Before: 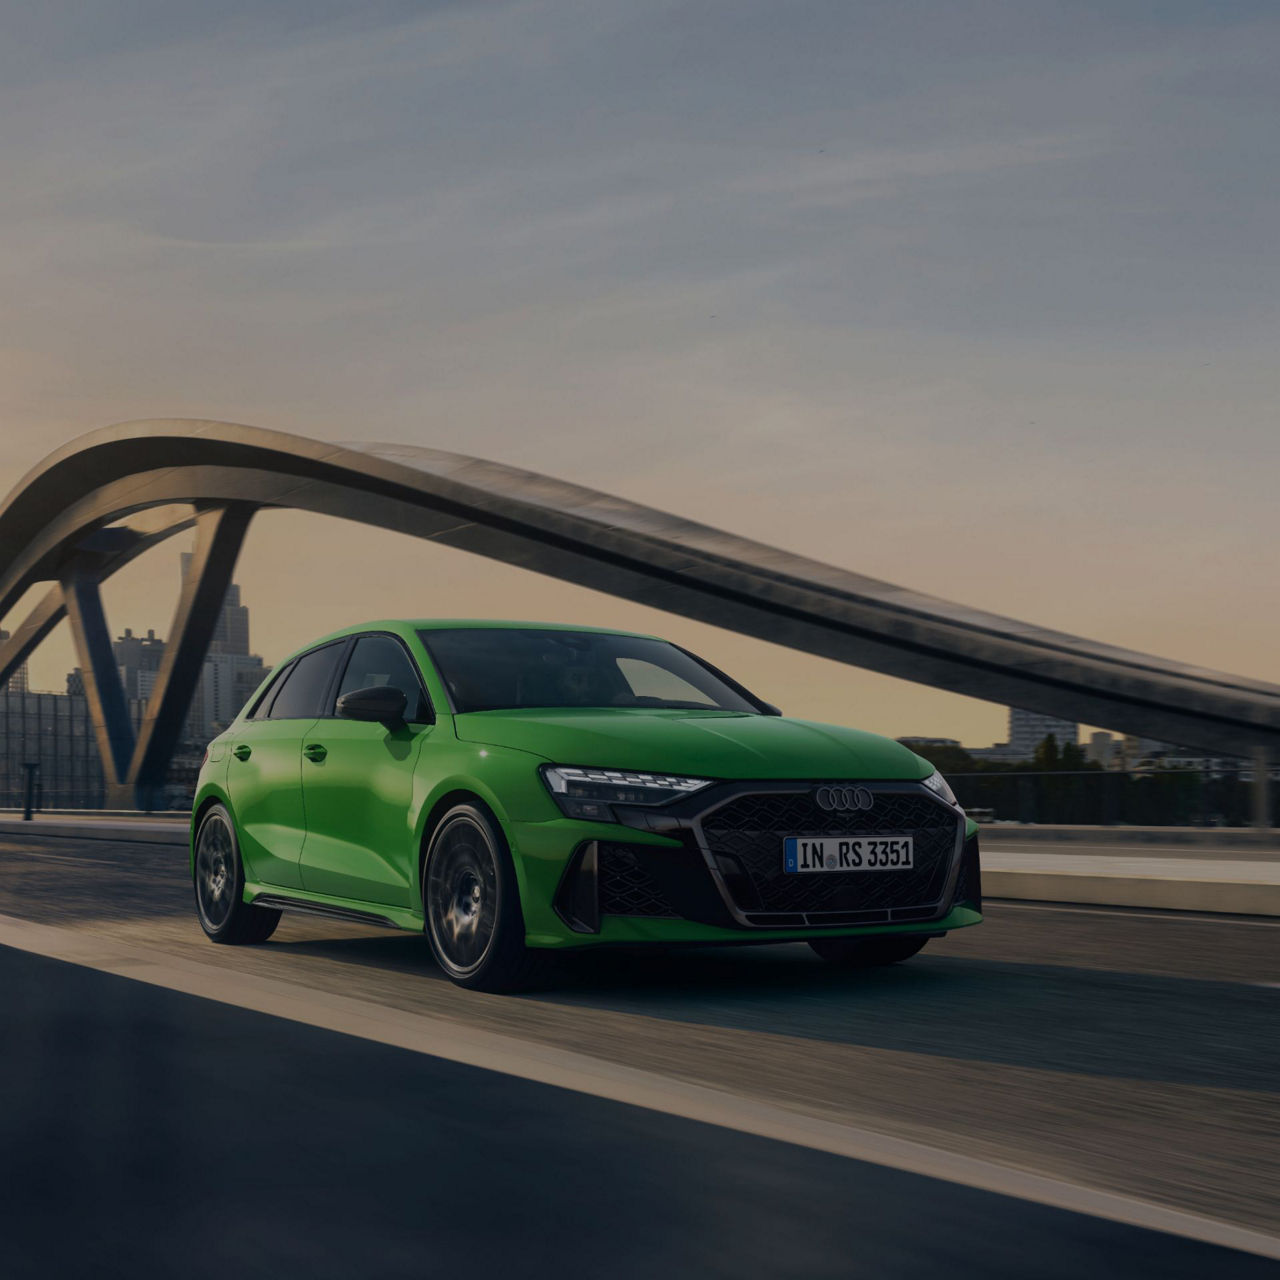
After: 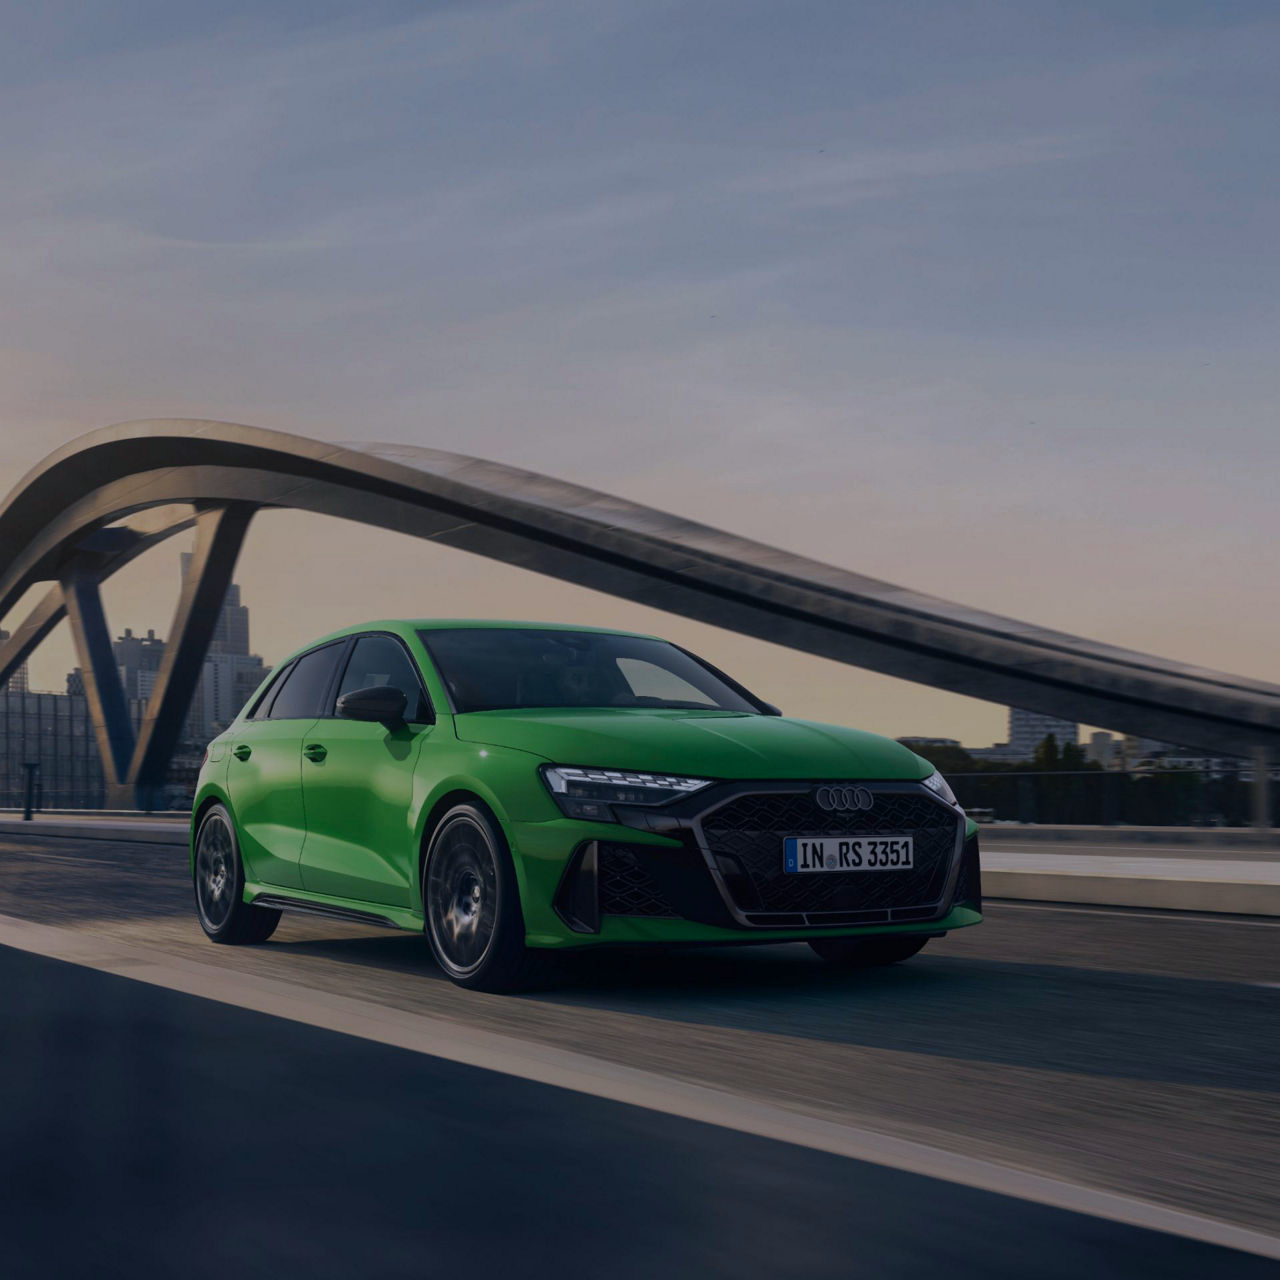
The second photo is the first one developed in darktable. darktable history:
color calibration: illuminant as shot in camera, x 0.365, y 0.379, temperature 4426.6 K
